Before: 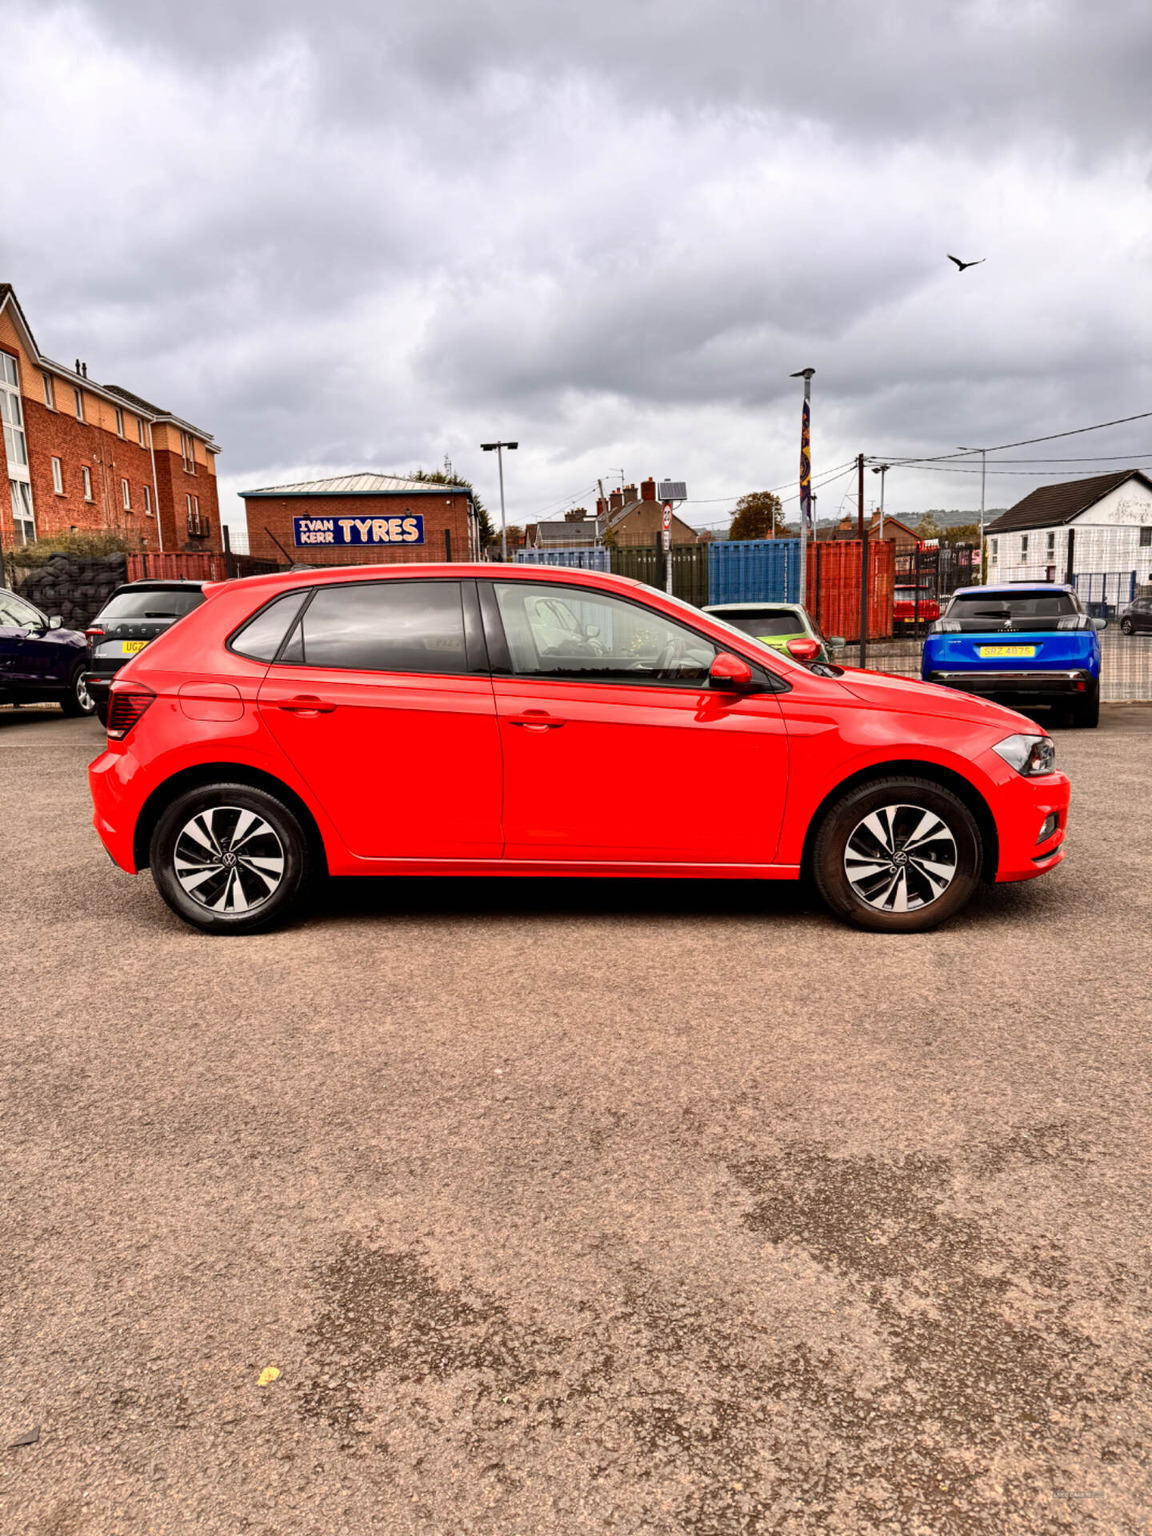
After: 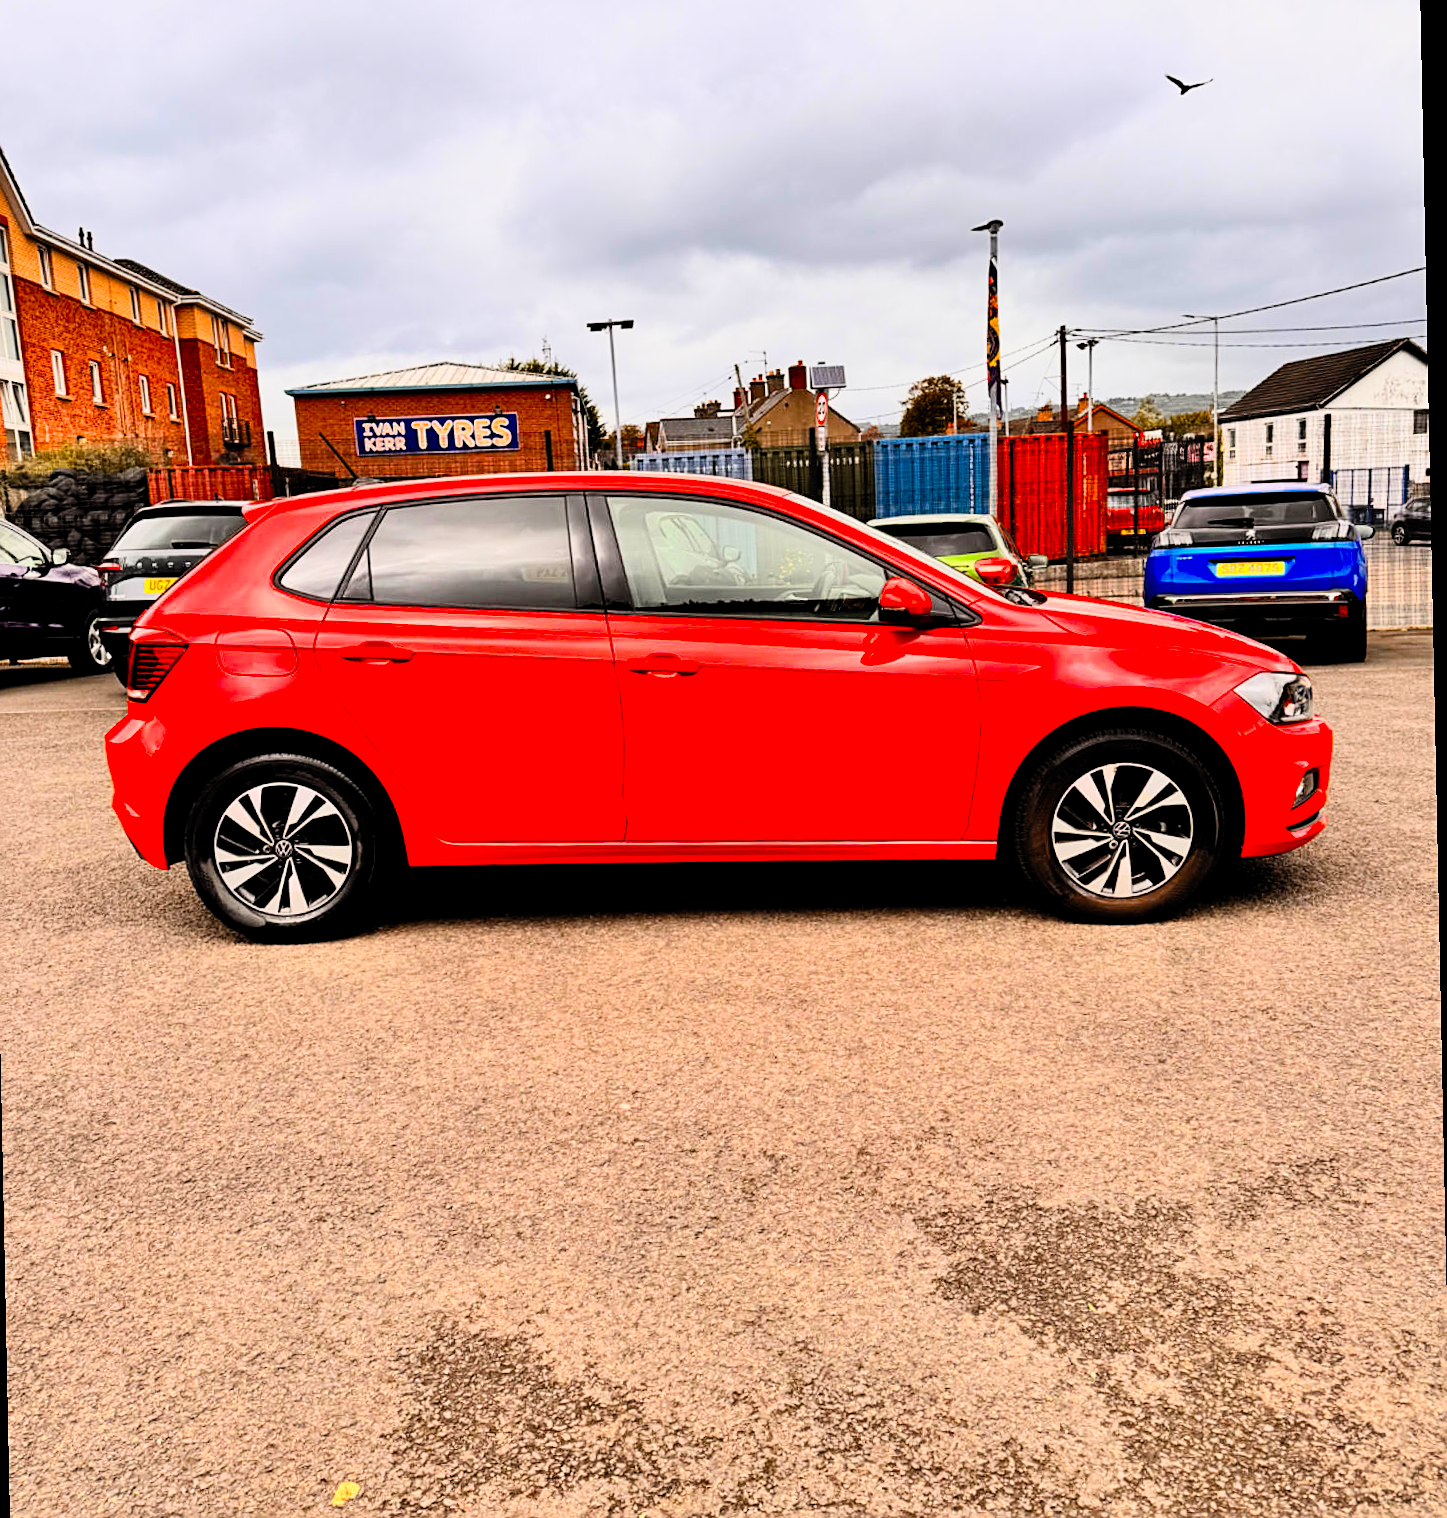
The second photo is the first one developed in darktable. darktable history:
sharpen: on, module defaults
shadows and highlights: shadows 12, white point adjustment 1.2, highlights -0.36, soften with gaussian
filmic rgb: black relative exposure -7.75 EV, white relative exposure 4.4 EV, threshold 3 EV, target black luminance 0%, hardness 3.76, latitude 50.51%, contrast 1.074, highlights saturation mix 10%, shadows ↔ highlights balance -0.22%, color science v4 (2020), enable highlight reconstruction true
crop and rotate: left 1.814%, top 12.818%, right 0.25%, bottom 9.225%
contrast brightness saturation: contrast 0.2, brightness 0.16, saturation 0.22
rotate and perspective: rotation -1.17°, automatic cropping off
